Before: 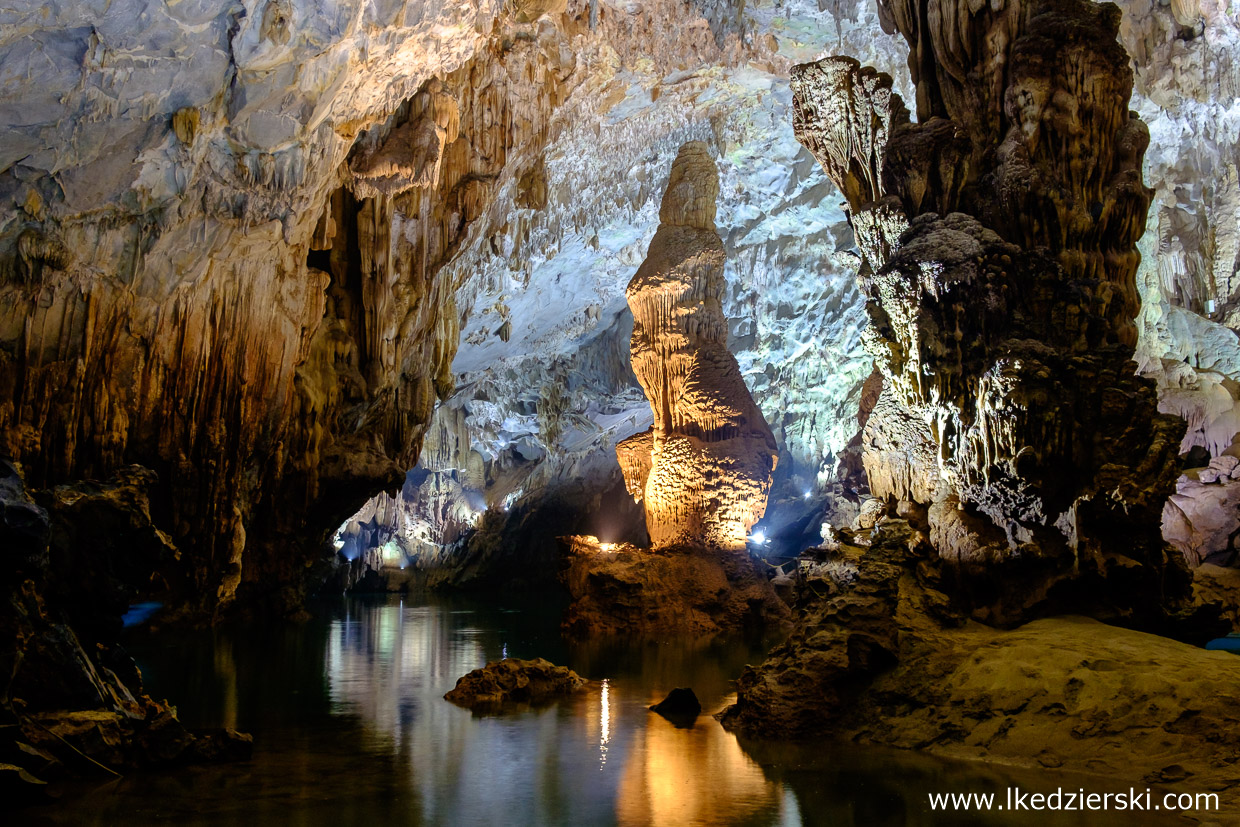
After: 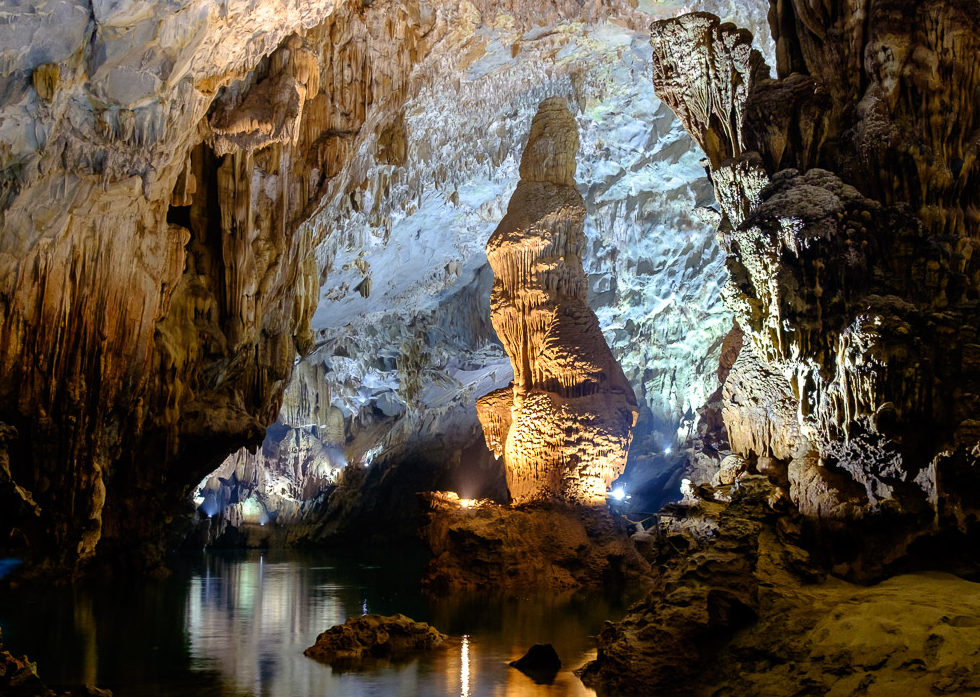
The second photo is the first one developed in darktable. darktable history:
crop: left 11.324%, top 5.383%, right 9.577%, bottom 10.245%
tone equalizer: edges refinement/feathering 500, mask exposure compensation -1.57 EV, preserve details no
